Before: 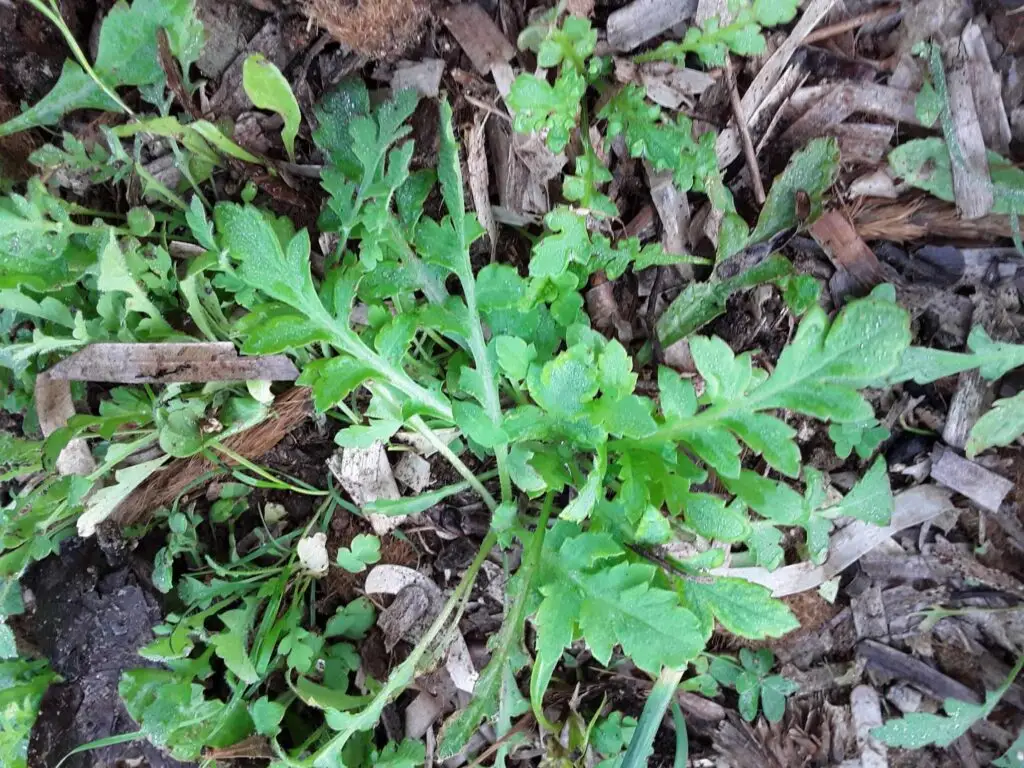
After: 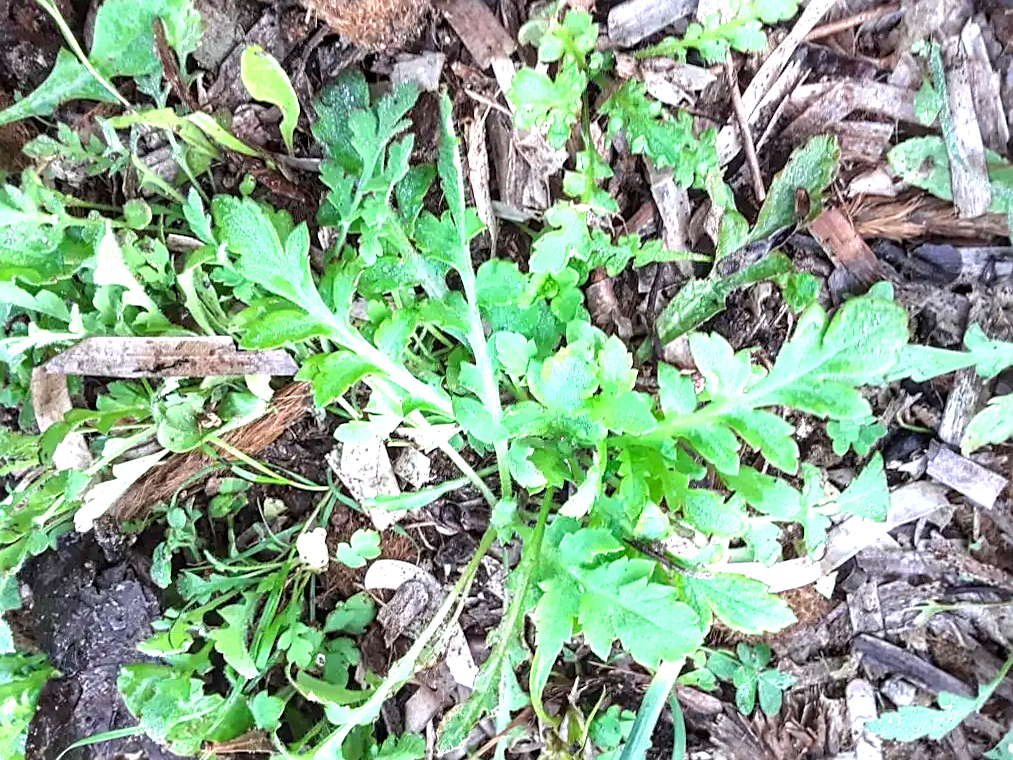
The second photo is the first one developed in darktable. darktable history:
sharpen: on, module defaults
local contrast: on, module defaults
rotate and perspective: rotation 0.174°, lens shift (vertical) 0.013, lens shift (horizontal) 0.019, shear 0.001, automatic cropping original format, crop left 0.007, crop right 0.991, crop top 0.016, crop bottom 0.997
exposure: black level correction 0.001, exposure 1.05 EV, compensate exposure bias true, compensate highlight preservation false
